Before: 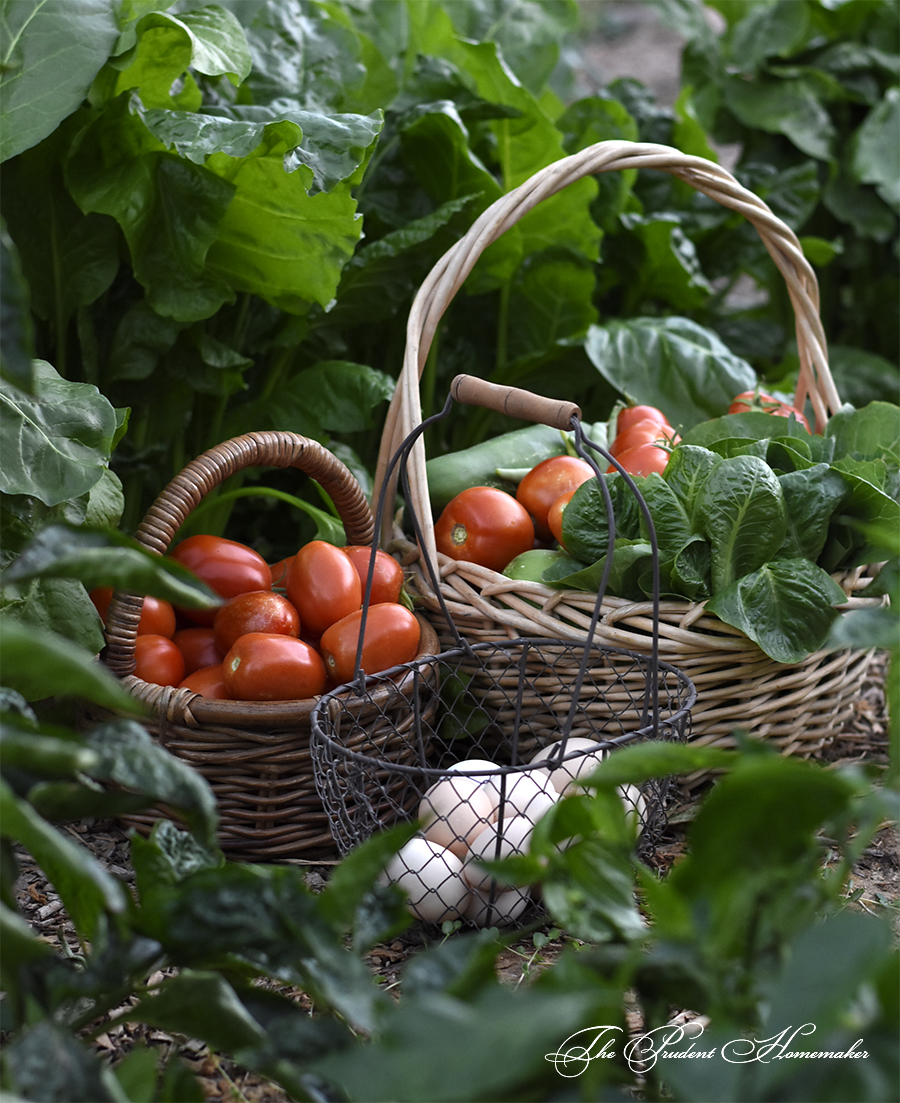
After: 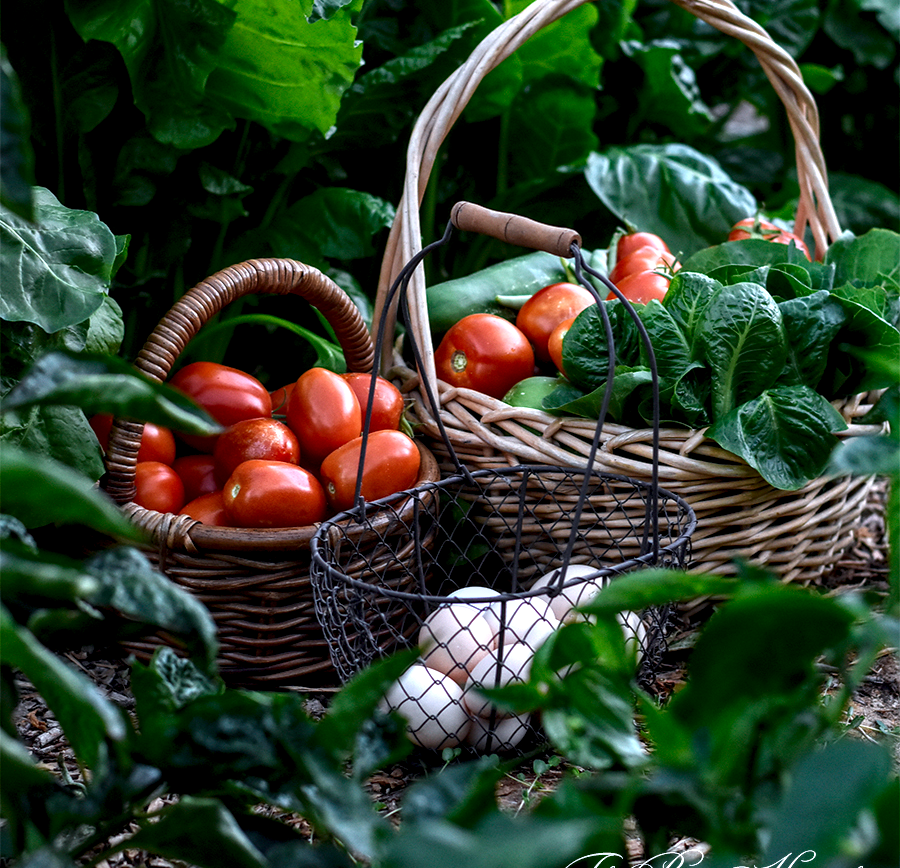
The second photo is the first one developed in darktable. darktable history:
color calibration: x 0.37, y 0.382, temperature 4313.32 K
color correction: highlights a* 0.816, highlights b* 2.78, saturation 1.1
crop and rotate: top 15.774%, bottom 5.506%
contrast brightness saturation: brightness -0.09
local contrast: highlights 60%, shadows 60%, detail 160%
